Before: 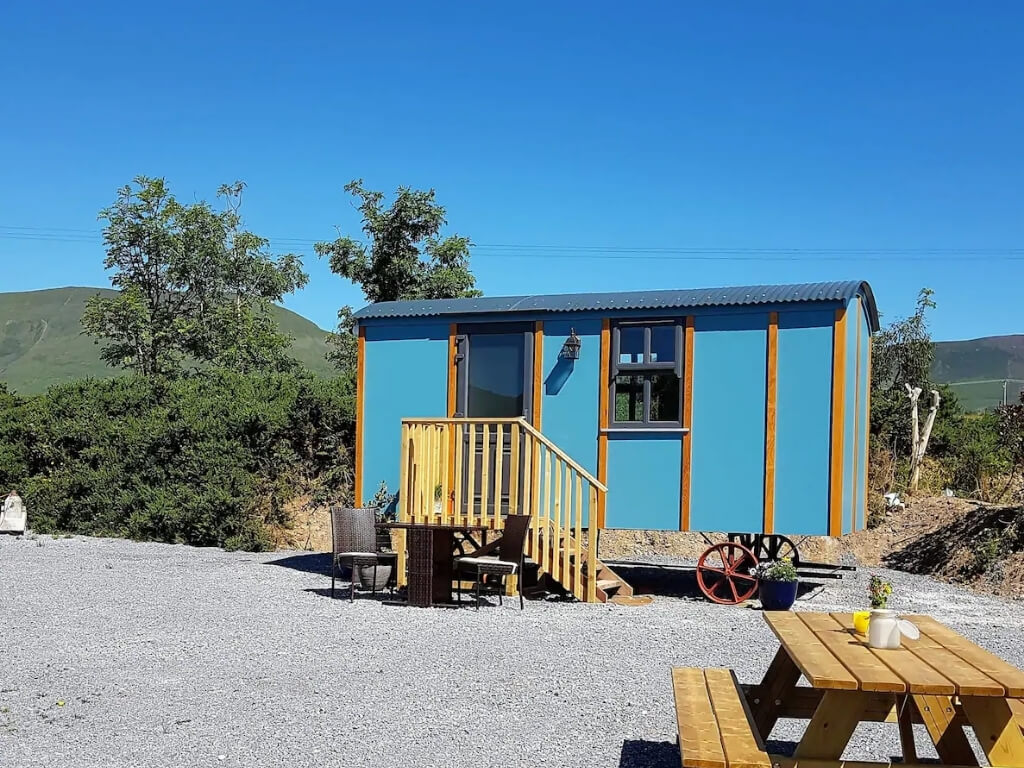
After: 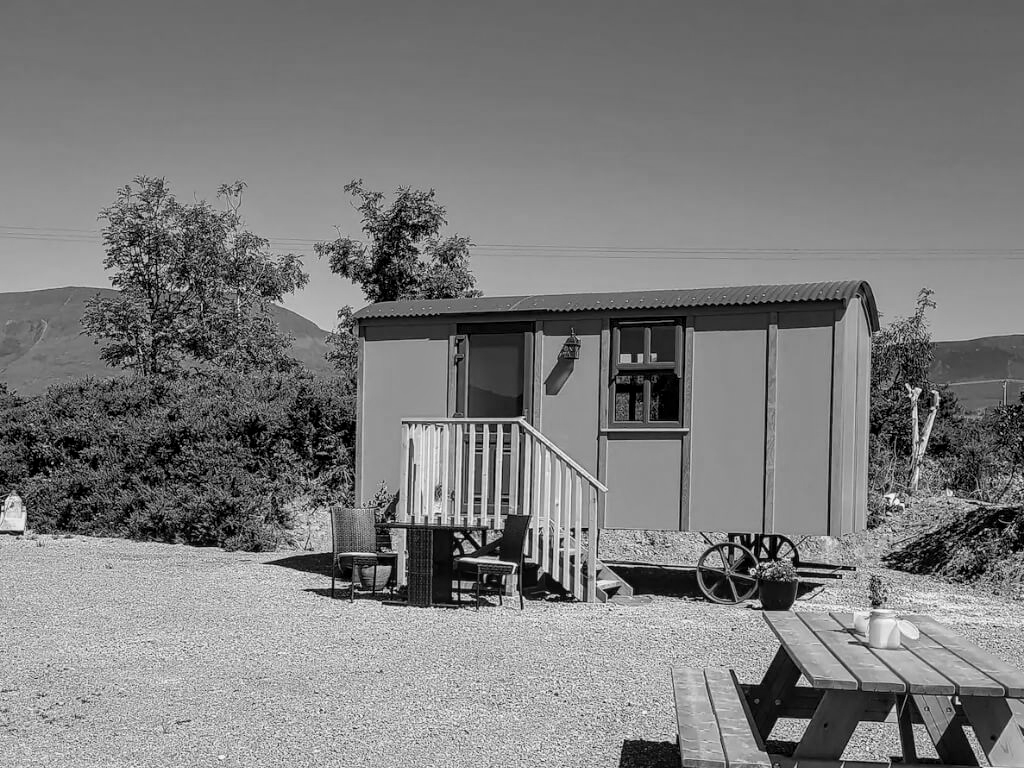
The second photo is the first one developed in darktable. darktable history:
monochrome: a 30.25, b 92.03
local contrast: on, module defaults
